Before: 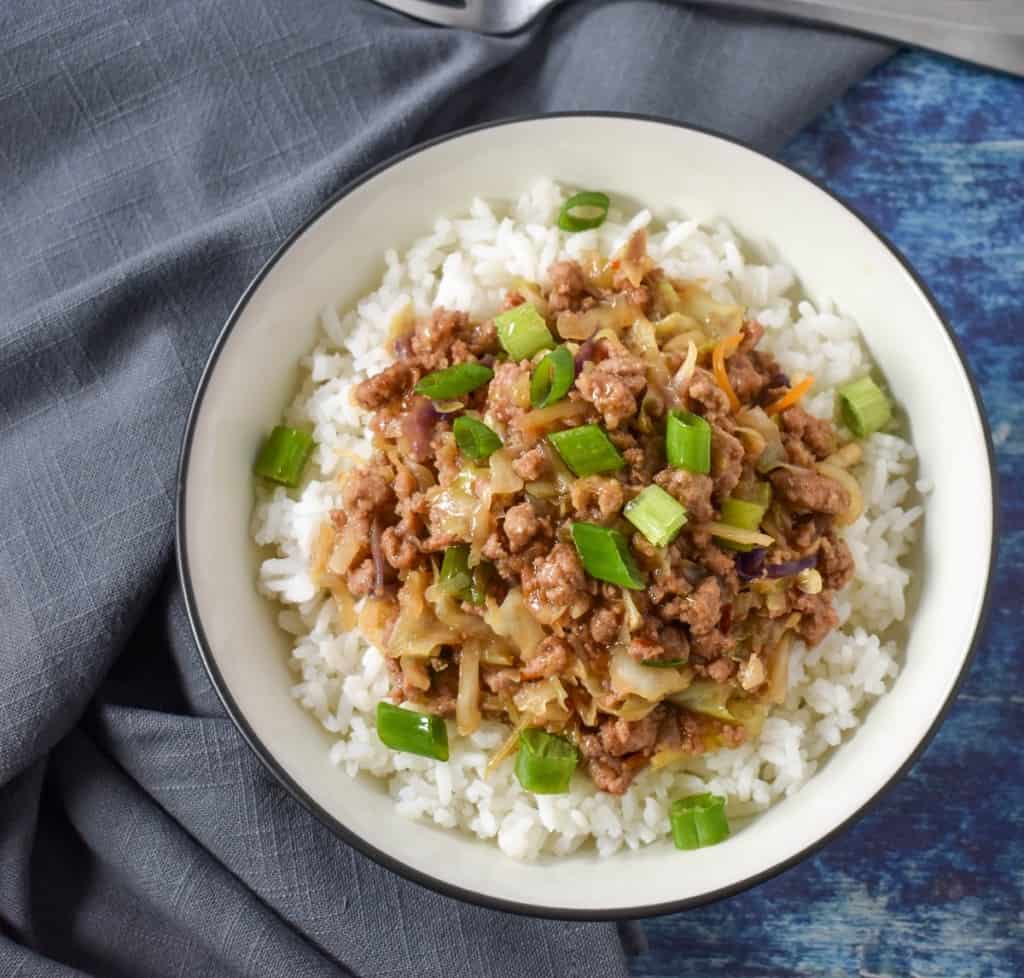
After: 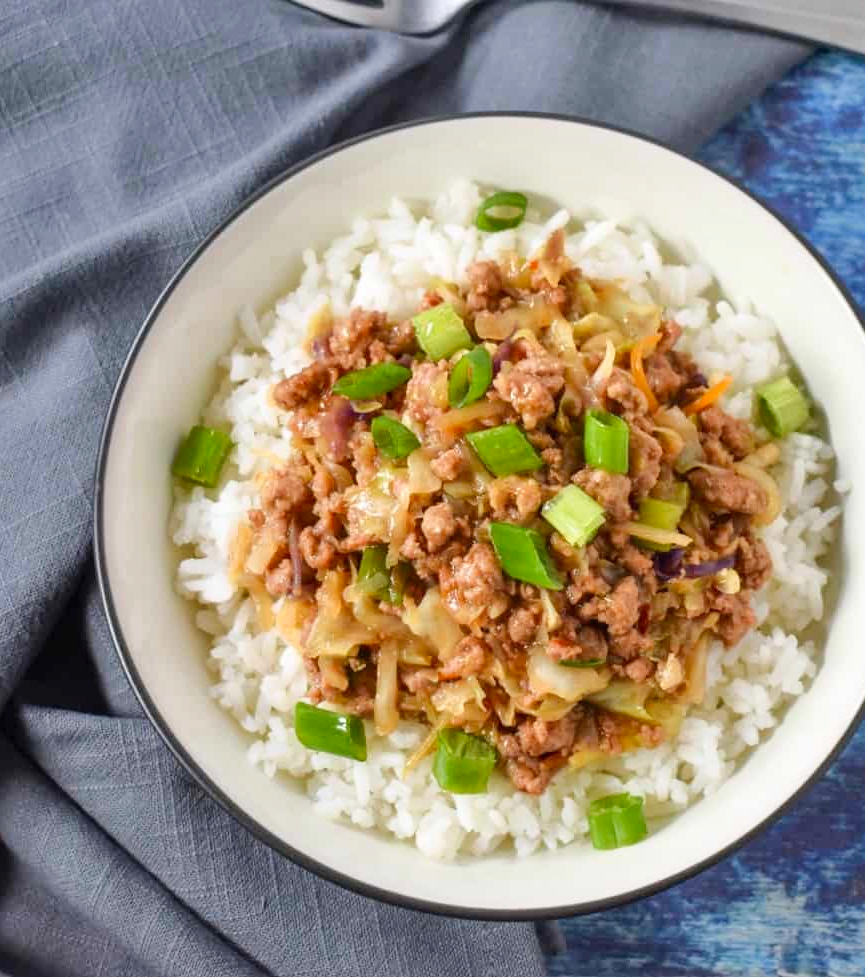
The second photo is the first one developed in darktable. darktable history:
tone curve: curves: ch0 [(0, 0) (0.003, 0.004) (0.011, 0.015) (0.025, 0.033) (0.044, 0.058) (0.069, 0.091) (0.1, 0.131) (0.136, 0.178) (0.177, 0.232) (0.224, 0.294) (0.277, 0.362) (0.335, 0.434) (0.399, 0.512) (0.468, 0.582) (0.543, 0.646) (0.623, 0.713) (0.709, 0.783) (0.801, 0.876) (0.898, 0.938) (1, 1)], color space Lab, linked channels, preserve colors none
crop: left 8.037%, right 7.412%
shadows and highlights: highlights color adjustment 32.39%, soften with gaussian
